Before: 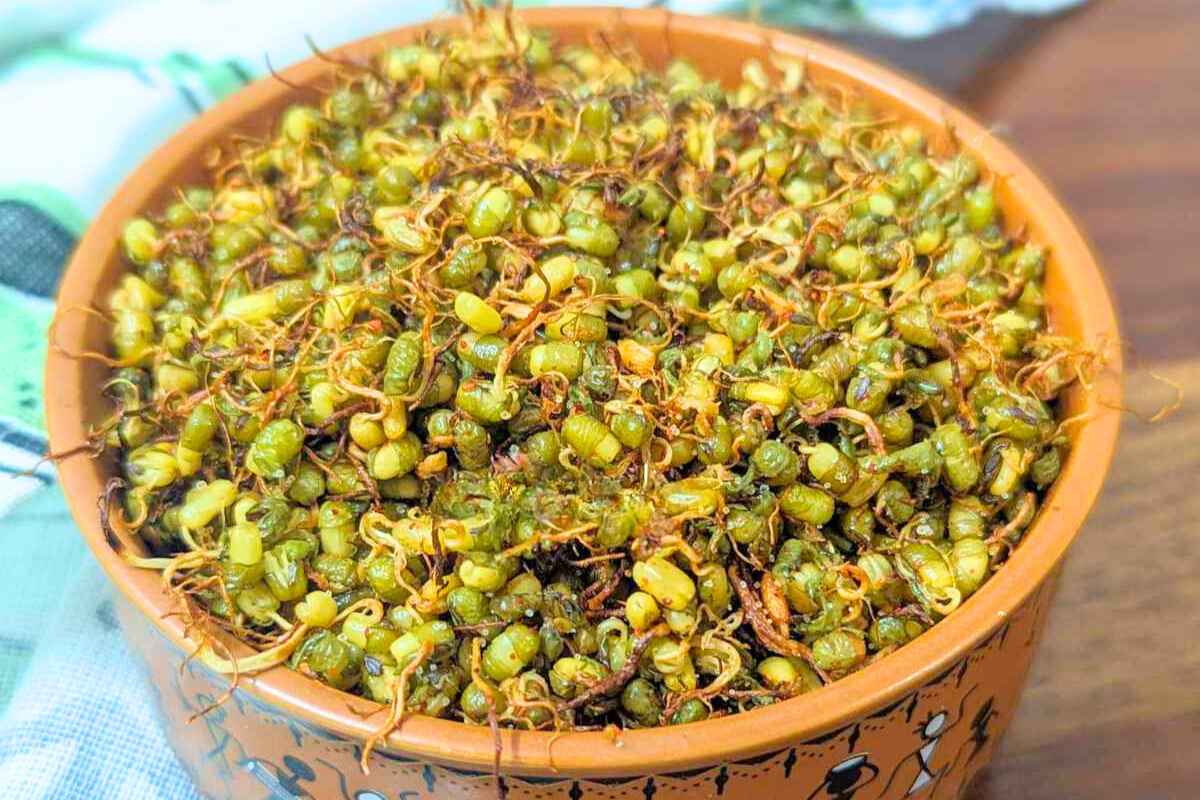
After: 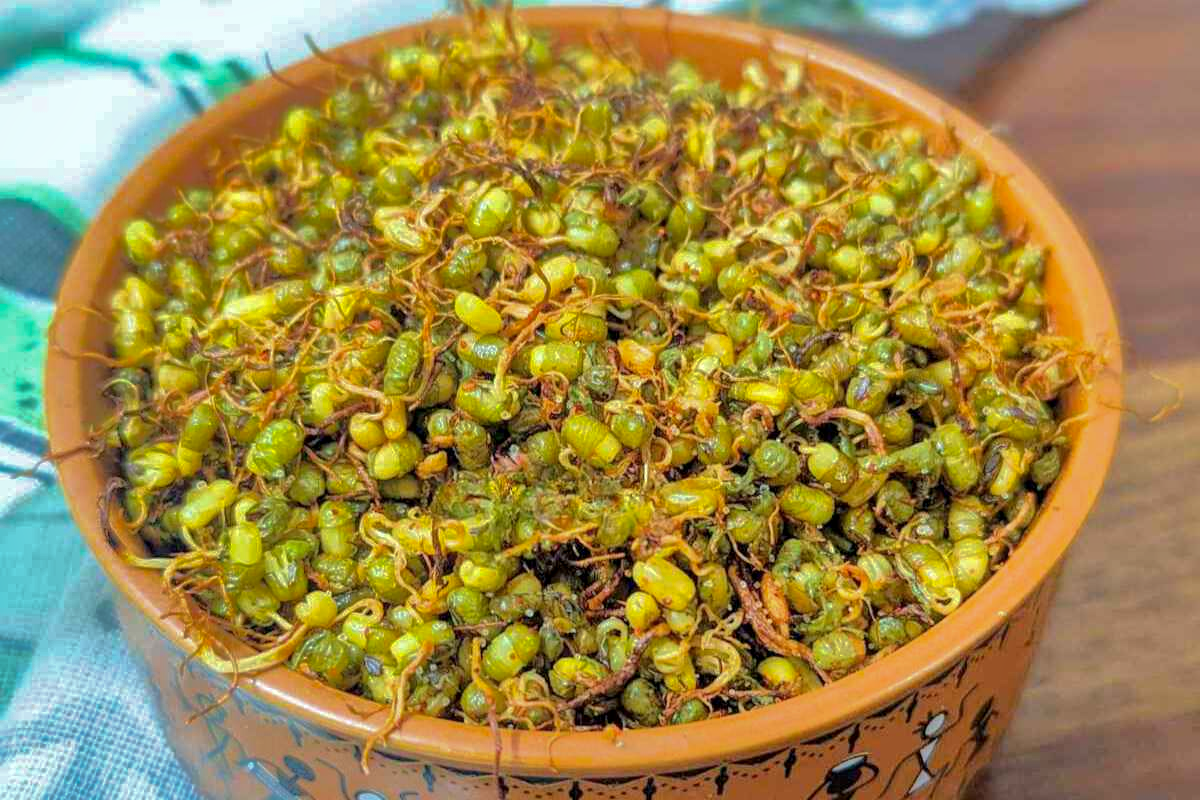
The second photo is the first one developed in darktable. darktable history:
shadows and highlights: shadows -19.91, highlights -73.15
local contrast: highlights 100%, shadows 100%, detail 120%, midtone range 0.2
